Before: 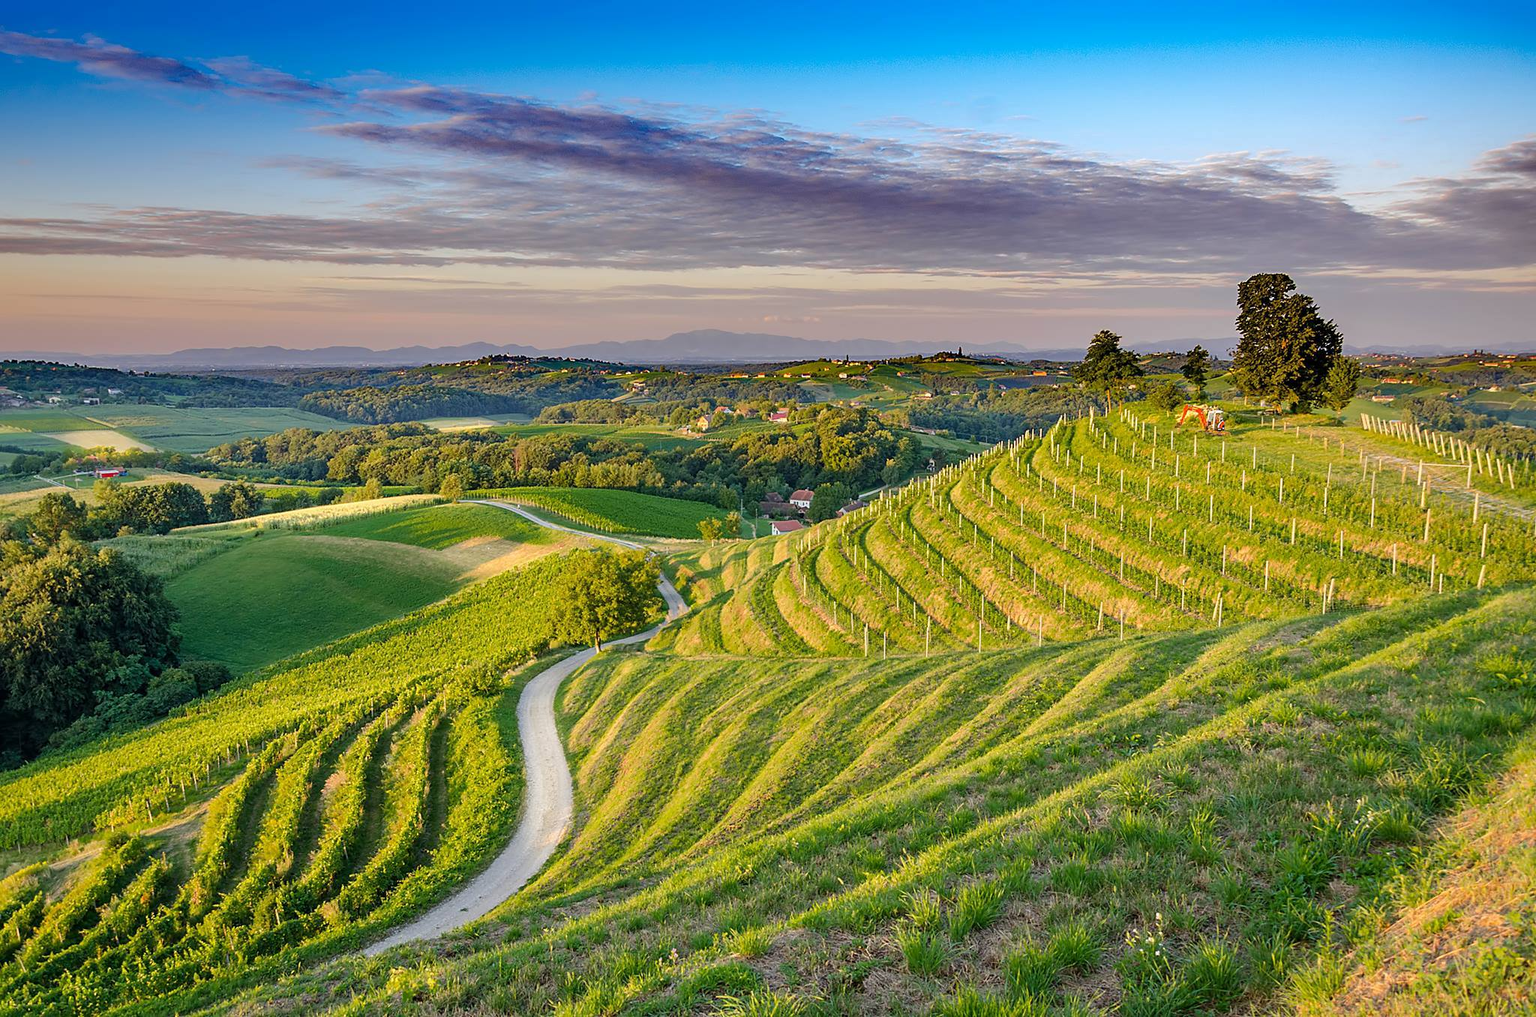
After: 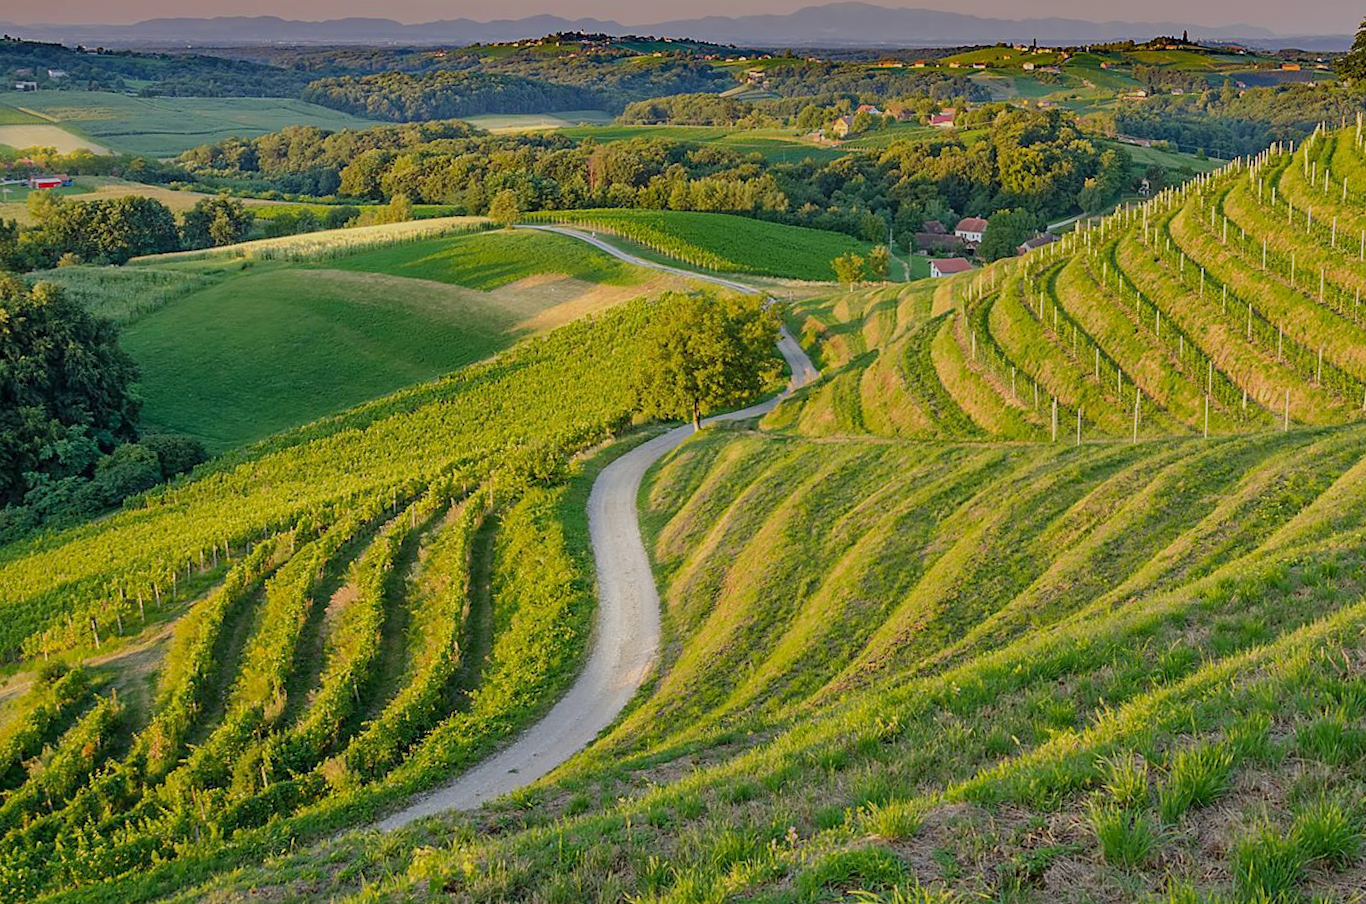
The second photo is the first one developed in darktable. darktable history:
crop and rotate: angle -0.82°, left 3.85%, top 31.828%, right 27.992%
tone equalizer: -8 EV 0.25 EV, -7 EV 0.417 EV, -6 EV 0.417 EV, -5 EV 0.25 EV, -3 EV -0.25 EV, -2 EV -0.417 EV, -1 EV -0.417 EV, +0 EV -0.25 EV, edges refinement/feathering 500, mask exposure compensation -1.57 EV, preserve details guided filter
